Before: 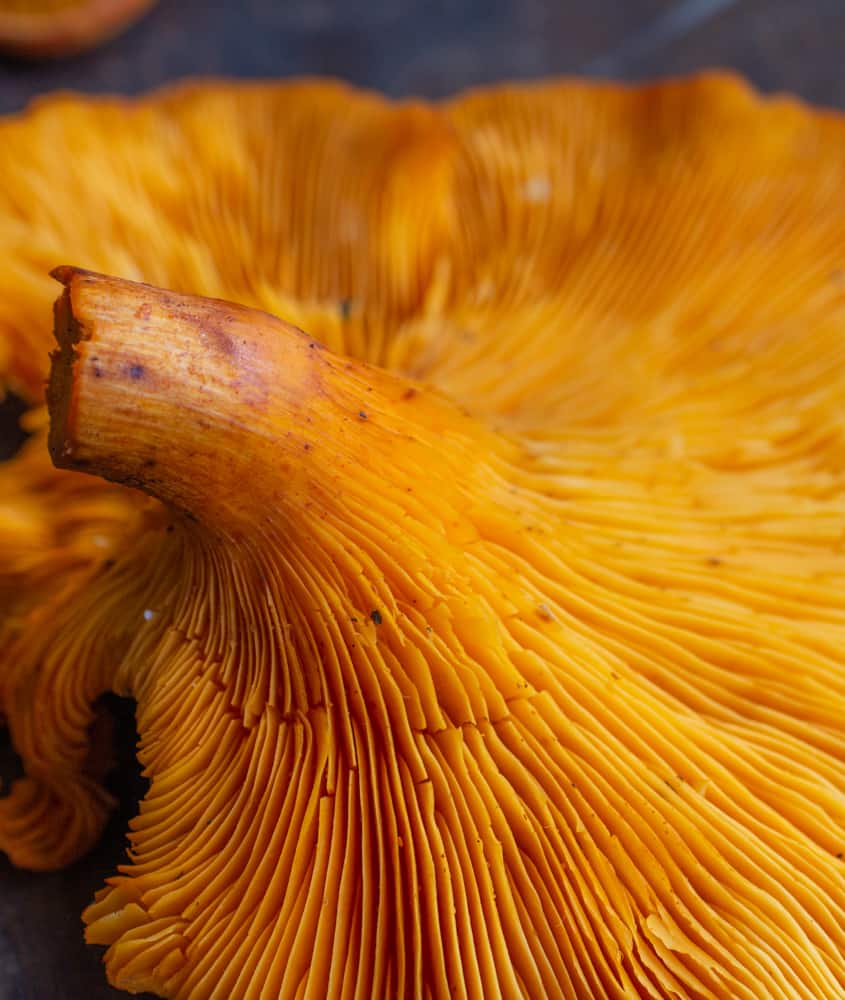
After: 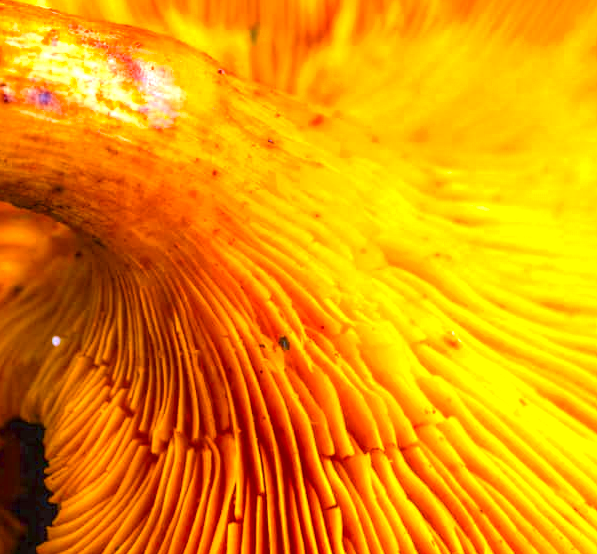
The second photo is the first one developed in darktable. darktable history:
exposure: black level correction 0, exposure 1.877 EV, compensate highlight preservation false
crop: left 10.984%, top 27.461%, right 18.261%, bottom 17.046%
color balance rgb: perceptual saturation grading › global saturation 25.095%, global vibrance 16.055%, saturation formula JzAzBz (2021)
